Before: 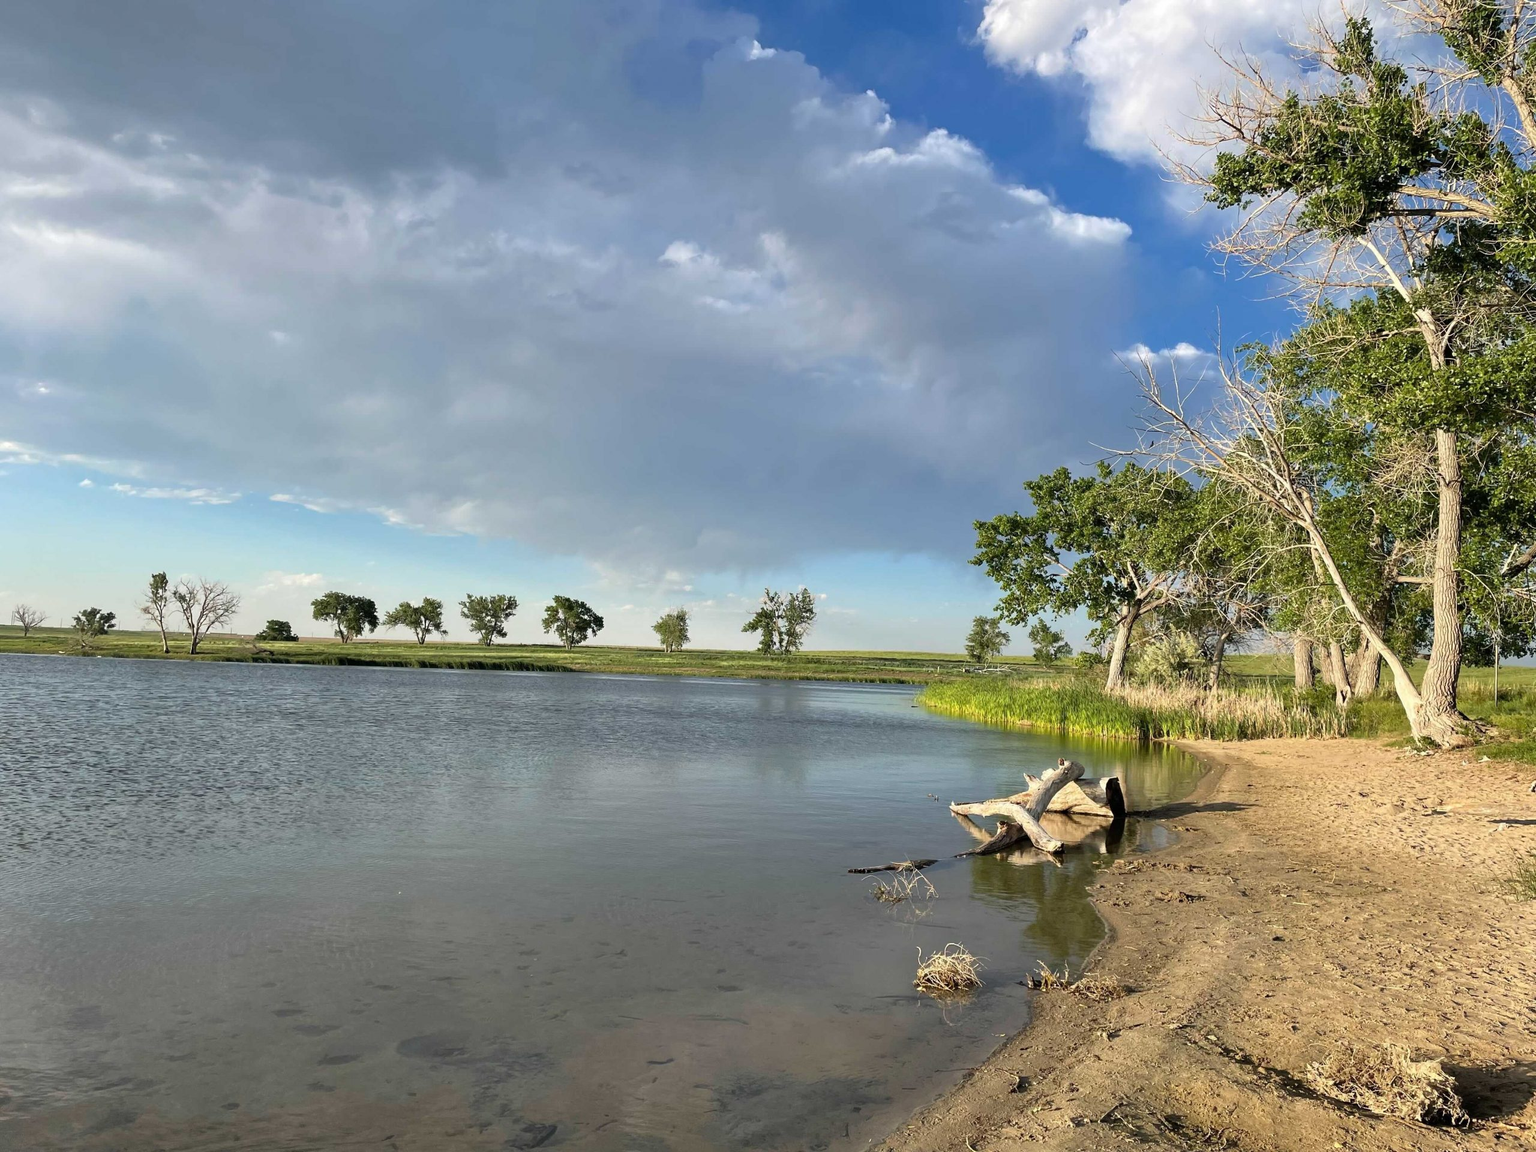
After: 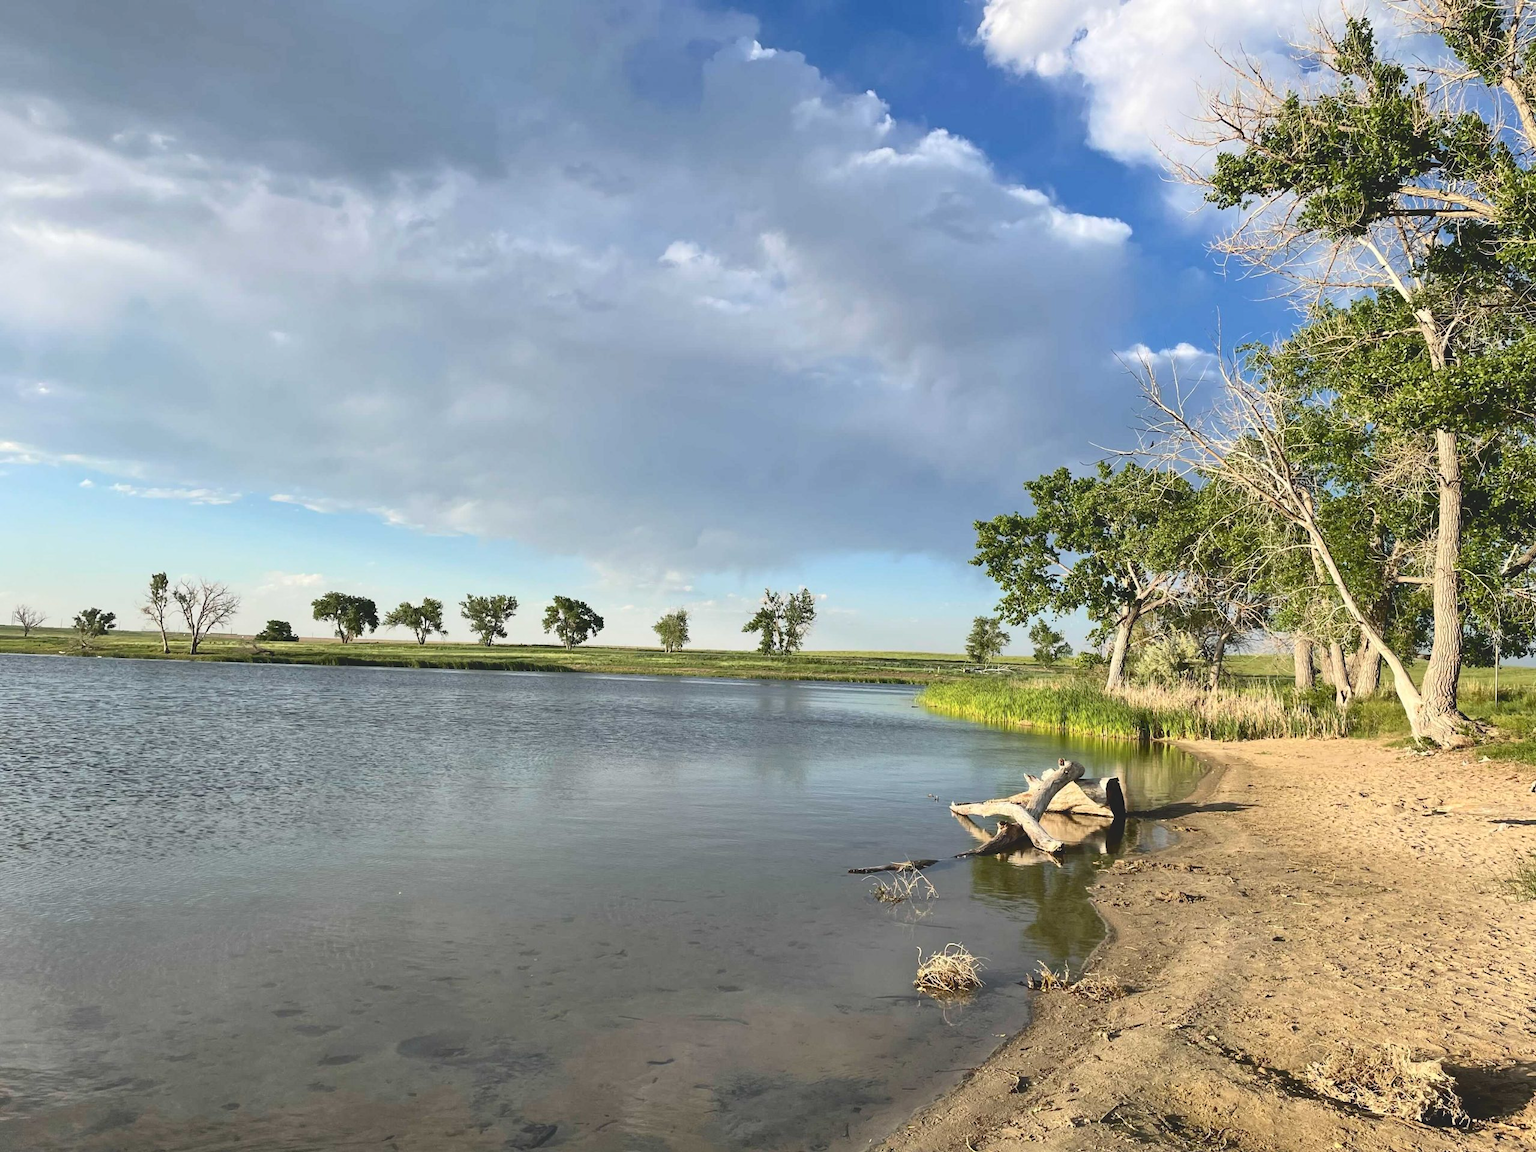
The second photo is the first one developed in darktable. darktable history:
tone curve: curves: ch0 [(0, 0.129) (0.187, 0.207) (0.729, 0.789) (1, 1)], color space Lab, independent channels, preserve colors none
